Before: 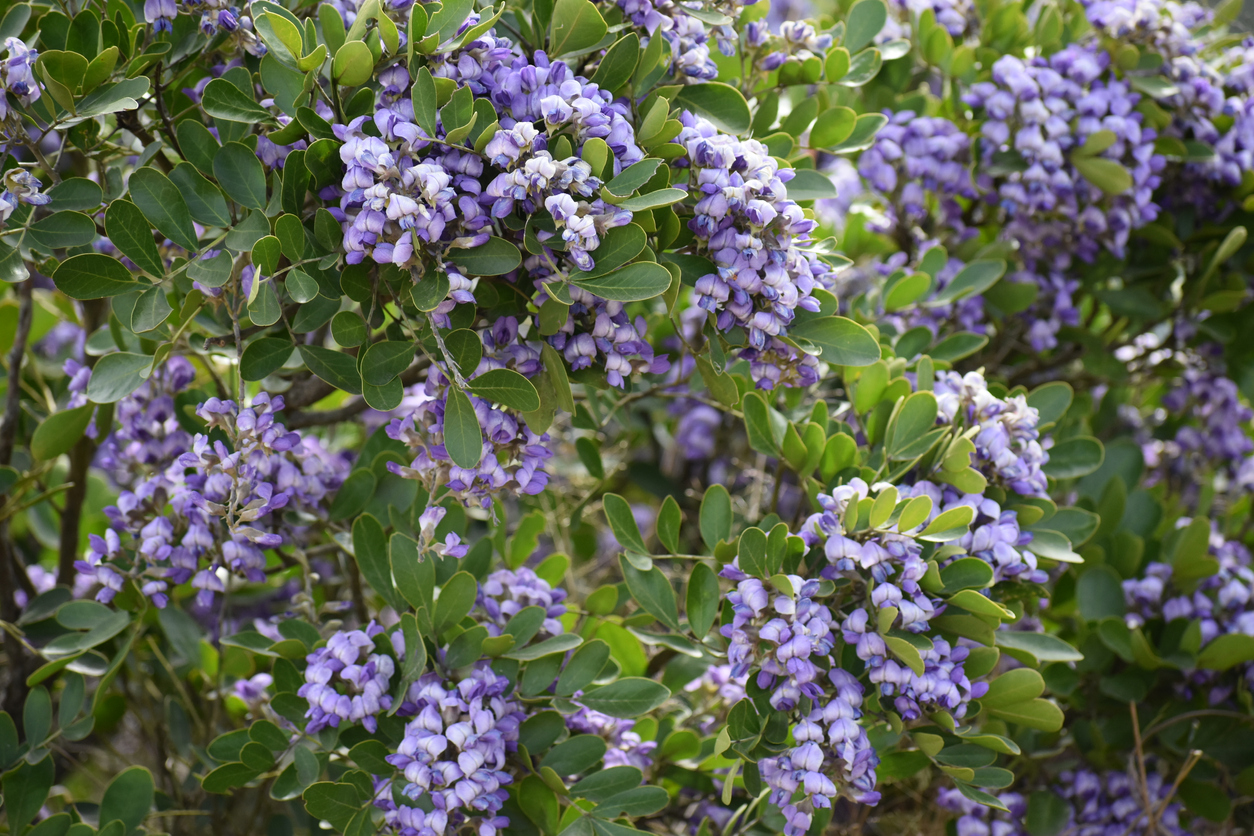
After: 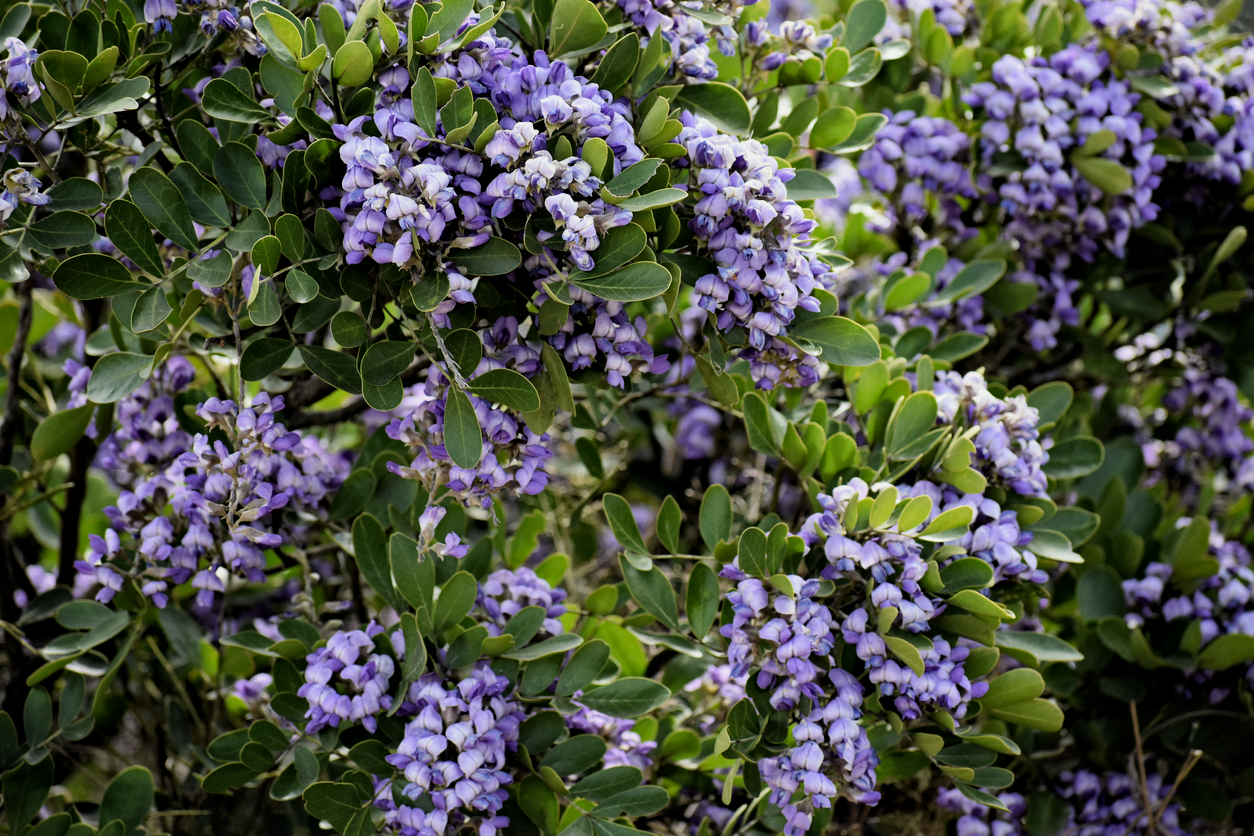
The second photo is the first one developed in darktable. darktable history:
filmic rgb: middle gray luminance 28.83%, black relative exposure -10.27 EV, white relative exposure 5.48 EV, target black luminance 0%, hardness 3.91, latitude 1.81%, contrast 1.124, highlights saturation mix 5.31%, shadows ↔ highlights balance 15.23%, add noise in highlights 0.001, color science v3 (2019), use custom middle-gray values true, contrast in highlights soft
haze removal: compatibility mode true, adaptive false
levels: black 8.51%, levels [0, 0.43, 0.859]
local contrast: mode bilateral grid, contrast 28, coarseness 16, detail 115%, midtone range 0.2
